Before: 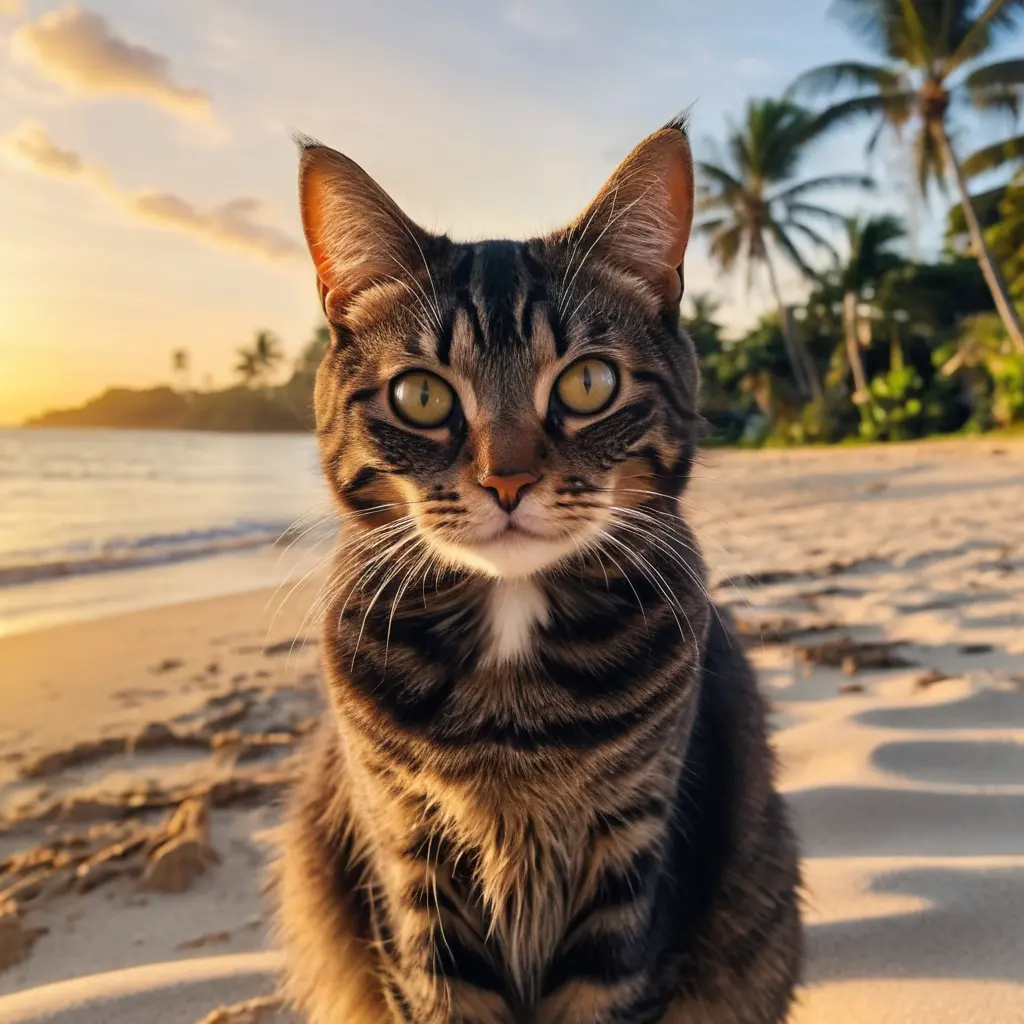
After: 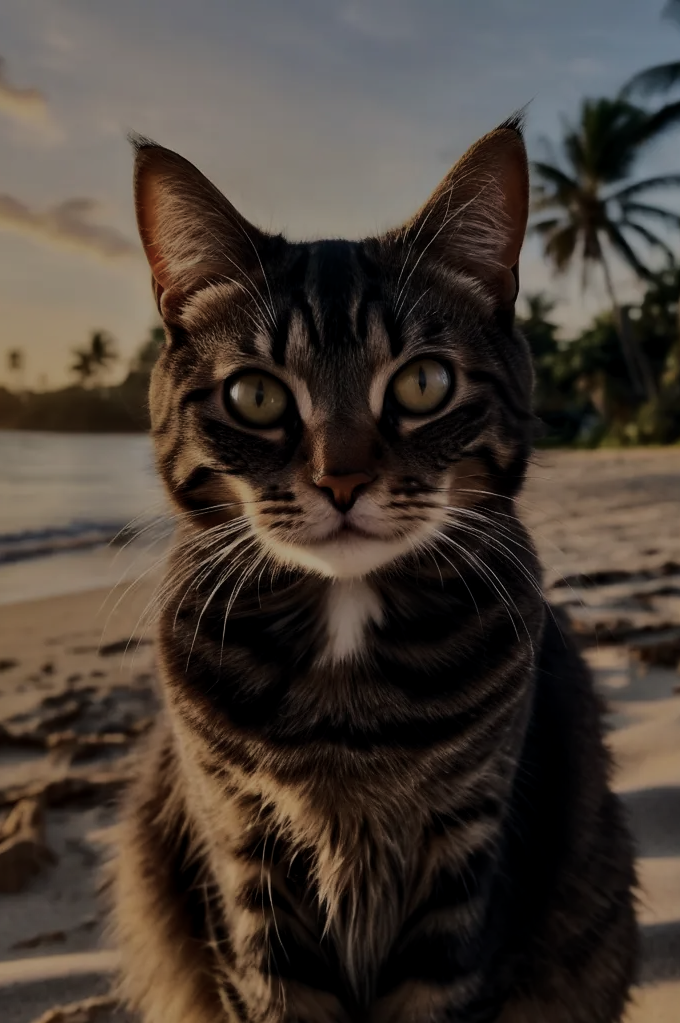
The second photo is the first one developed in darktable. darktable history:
haze removal: compatibility mode true, adaptive false
color balance rgb: power › hue 315.81°, perceptual saturation grading › global saturation 0.125%, perceptual brilliance grading › global brilliance -48.375%, global vibrance 9.598%
crop and rotate: left 16.127%, right 17.377%
contrast equalizer: octaves 7, y [[0.514, 0.573, 0.581, 0.508, 0.5, 0.5], [0.5 ×6], [0.5 ×6], [0 ×6], [0 ×6]]
base curve: curves: ch0 [(0, 0) (0.036, 0.025) (0.121, 0.166) (0.206, 0.329) (0.605, 0.79) (1, 1)]
